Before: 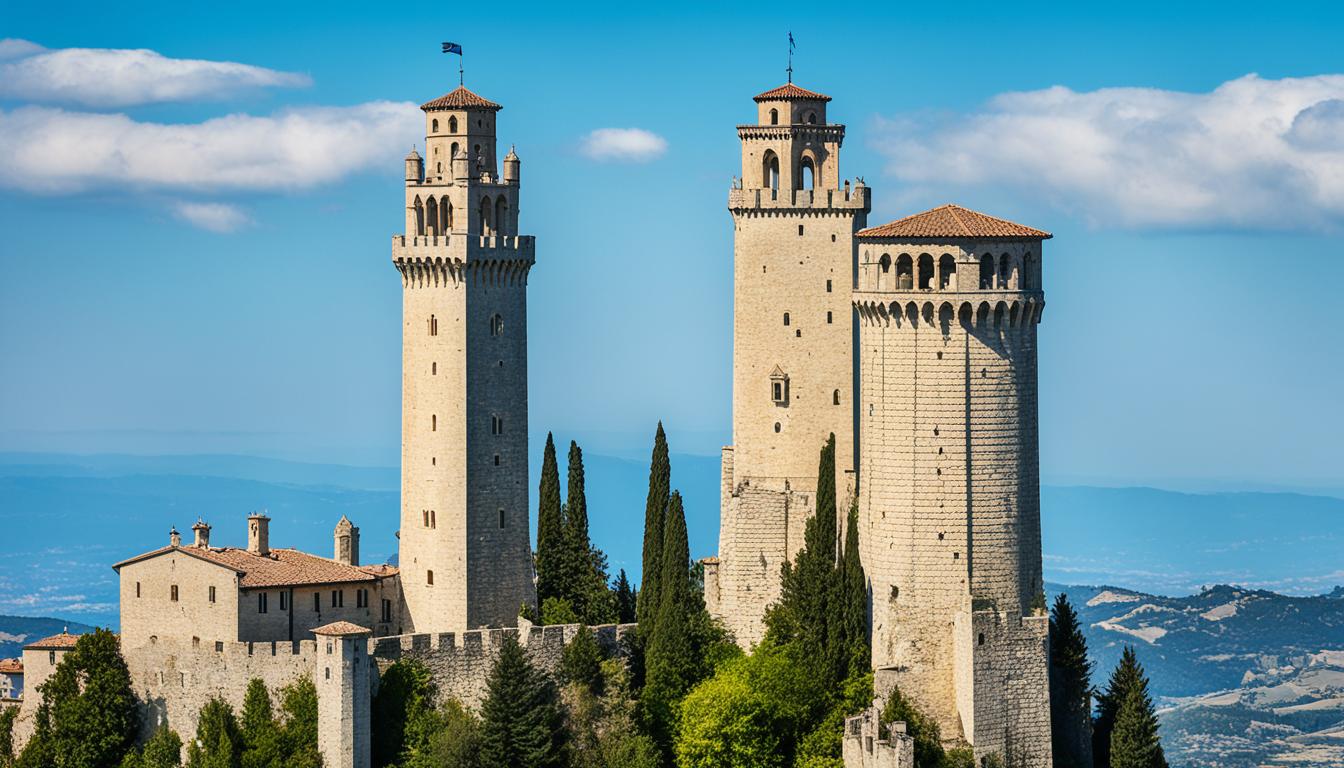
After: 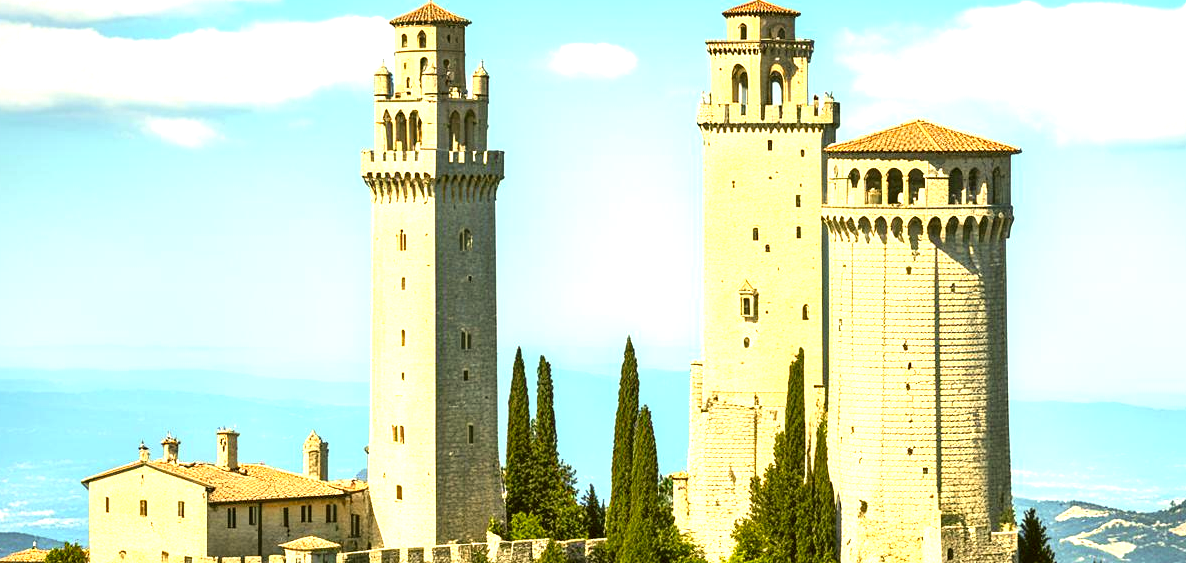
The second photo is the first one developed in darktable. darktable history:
exposure: black level correction 0, exposure 1.494 EV, compensate highlight preservation false
crop and rotate: left 2.328%, top 11.09%, right 9.426%, bottom 15.594%
color correction: highlights a* 0.106, highlights b* 28.9, shadows a* -0.207, shadows b* 21.4
